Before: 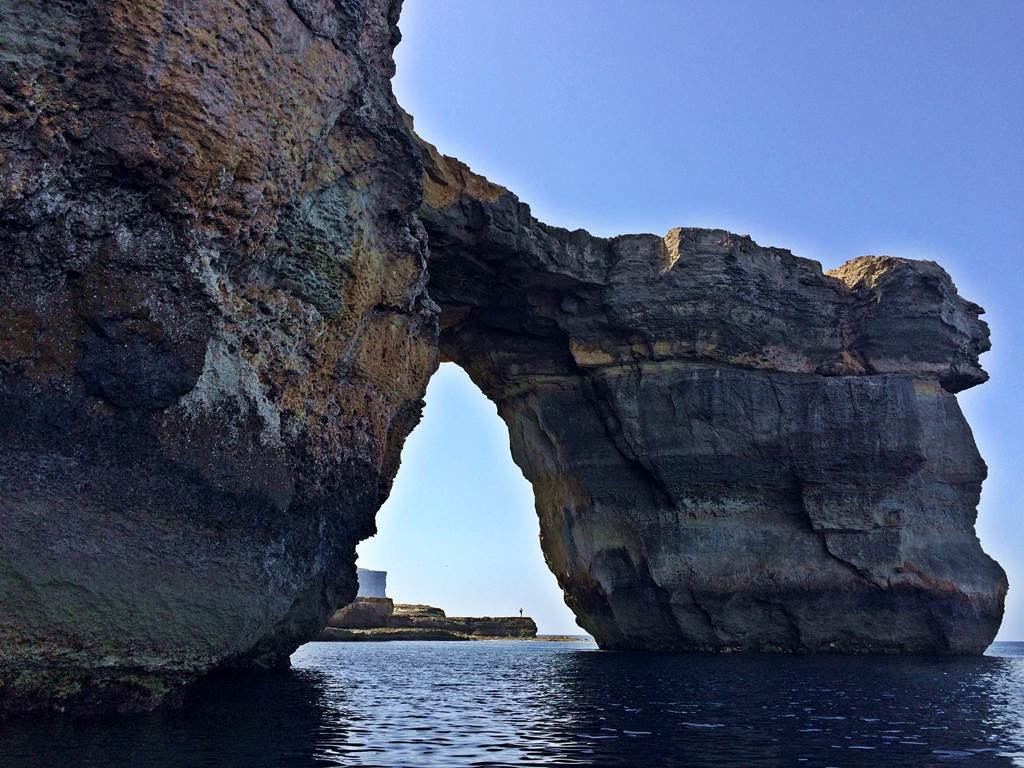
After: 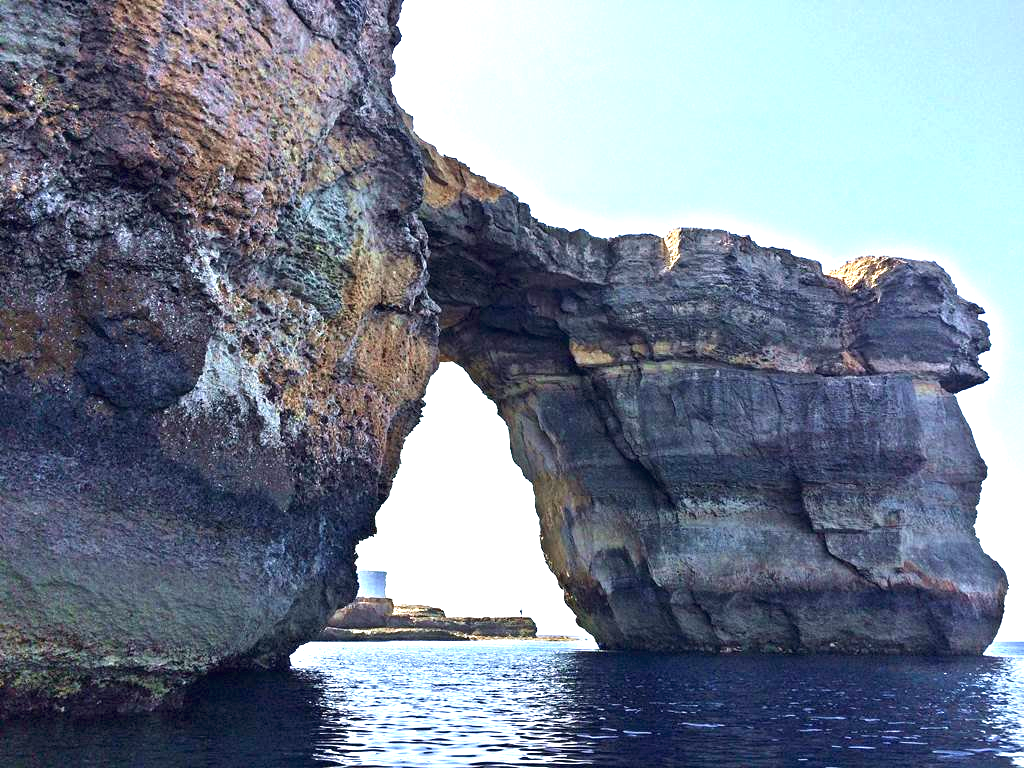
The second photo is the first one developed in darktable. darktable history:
tone equalizer: on, module defaults
exposure: black level correction 0, exposure 1.741 EV, compensate exposure bias true, compensate highlight preservation false
